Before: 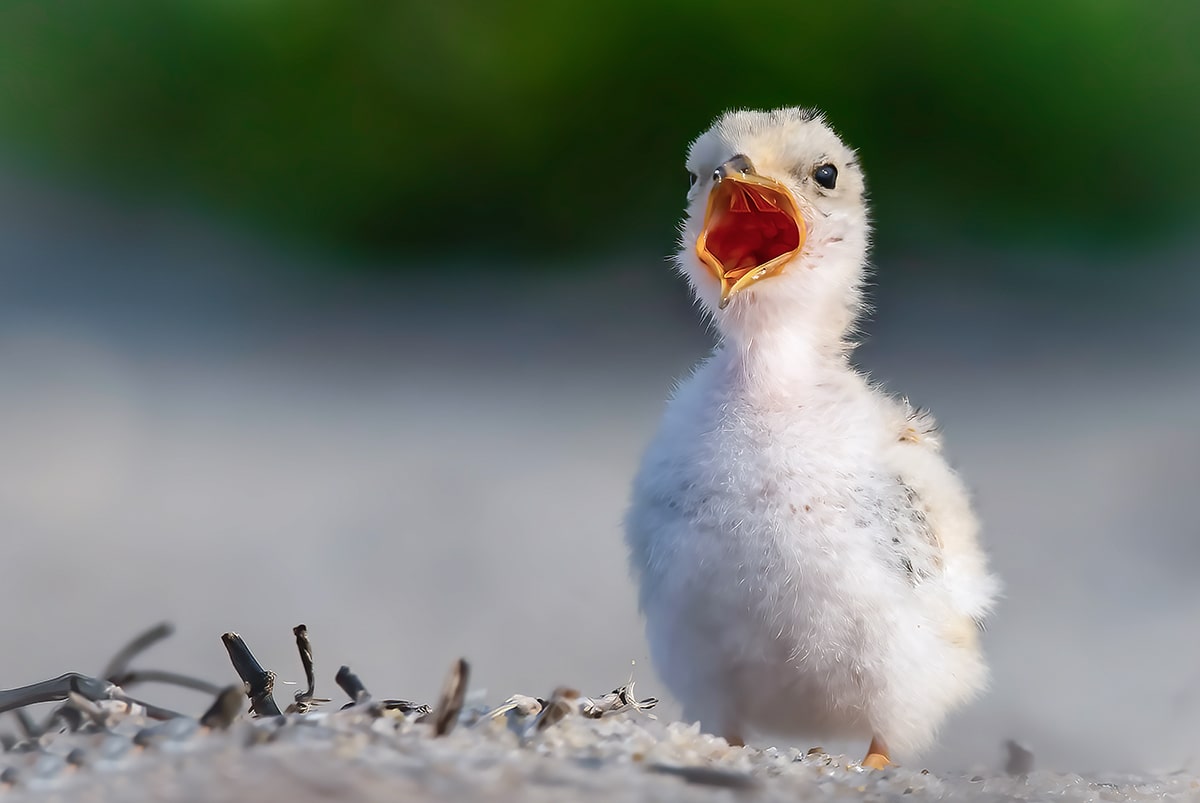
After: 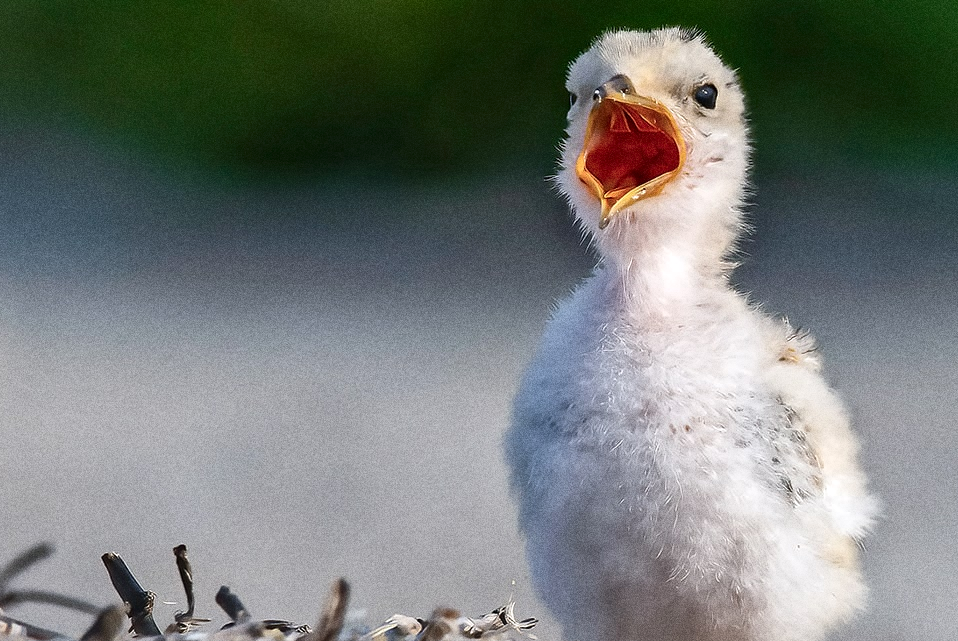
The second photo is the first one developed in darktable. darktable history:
grain: coarseness 0.09 ISO, strength 40%
local contrast: mode bilateral grid, contrast 20, coarseness 20, detail 150%, midtone range 0.2
crop and rotate: left 10.071%, top 10.071%, right 10.02%, bottom 10.02%
